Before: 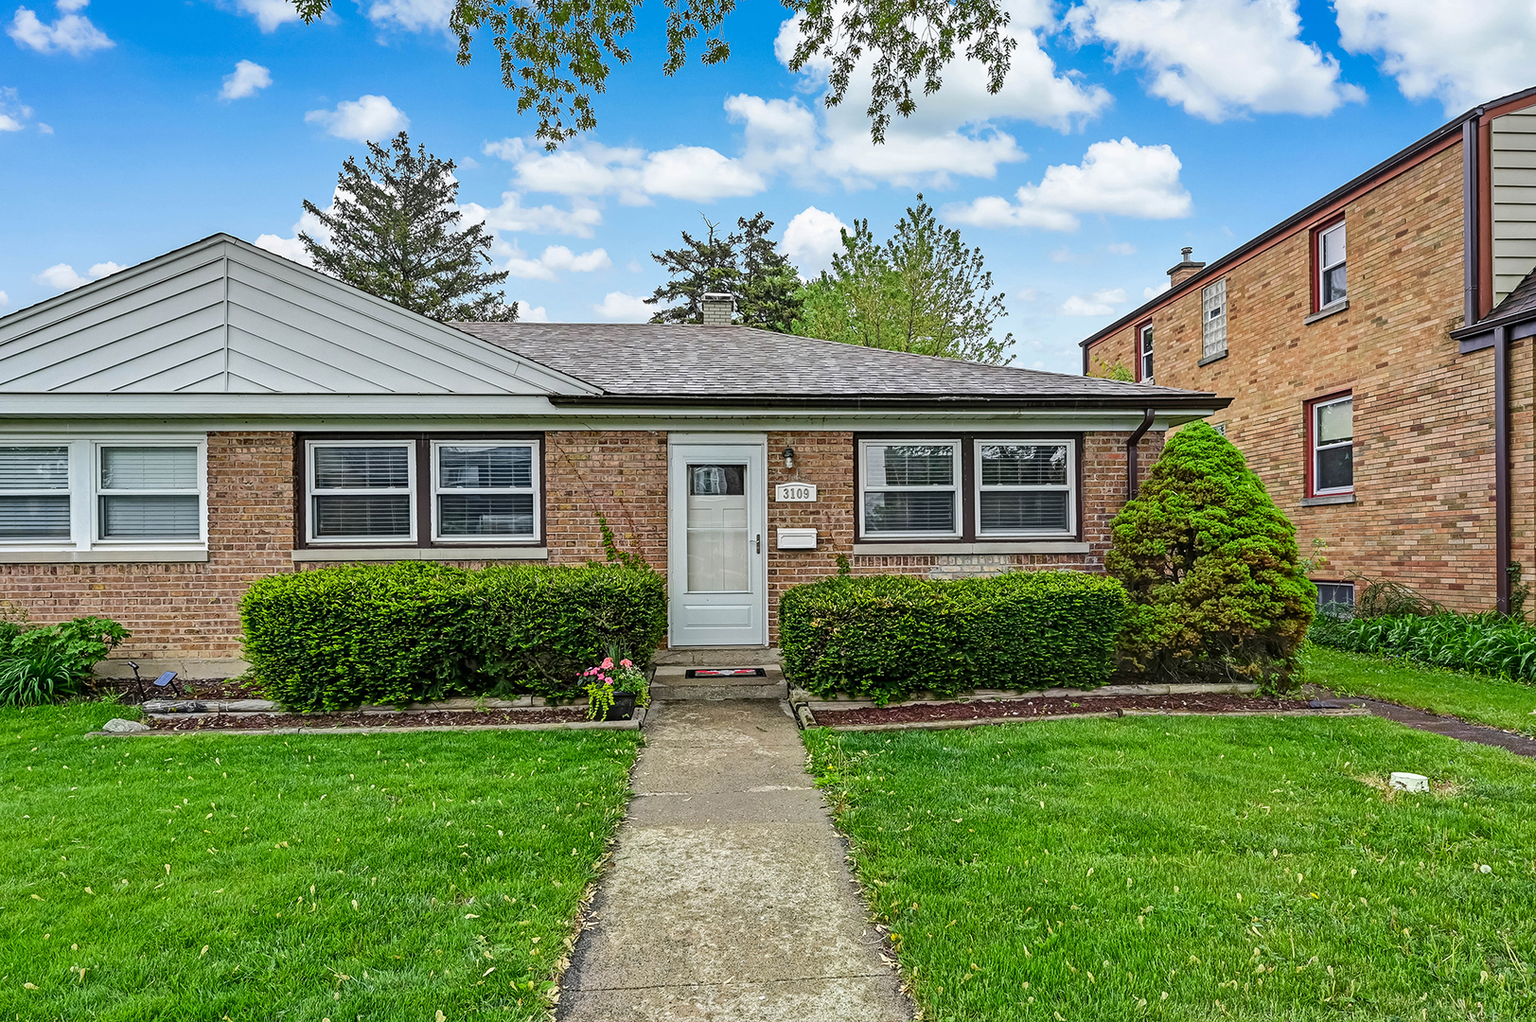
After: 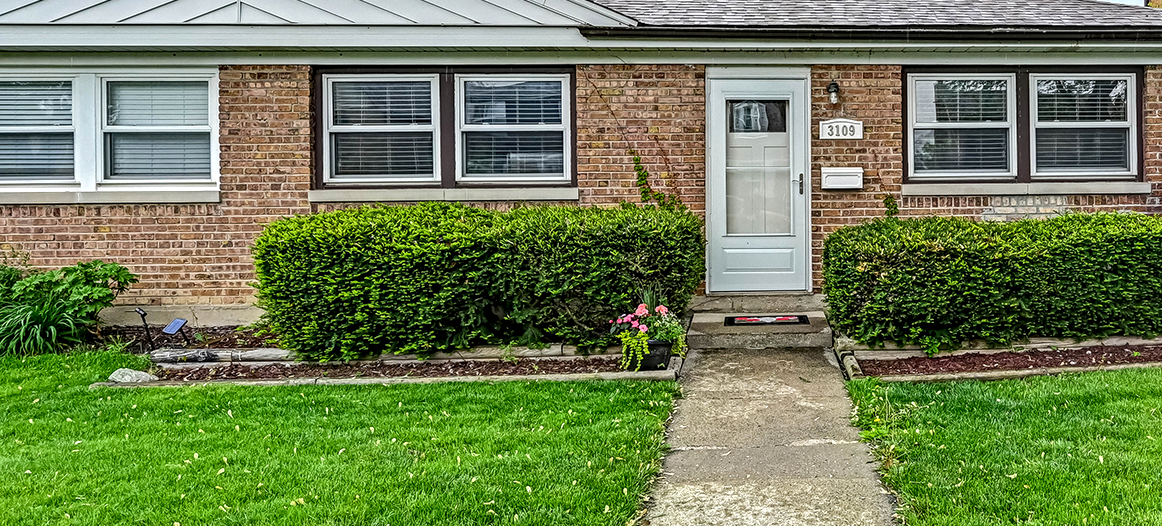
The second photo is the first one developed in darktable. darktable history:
crop: top 36.225%, right 28.392%, bottom 14.982%
local contrast: on, module defaults
contrast equalizer: y [[0.5, 0.504, 0.515, 0.527, 0.535, 0.534], [0.5 ×6], [0.491, 0.387, 0.179, 0.068, 0.068, 0.068], [0 ×5, 0.023], [0 ×6]]
exposure: exposure 0.202 EV, compensate highlight preservation false
